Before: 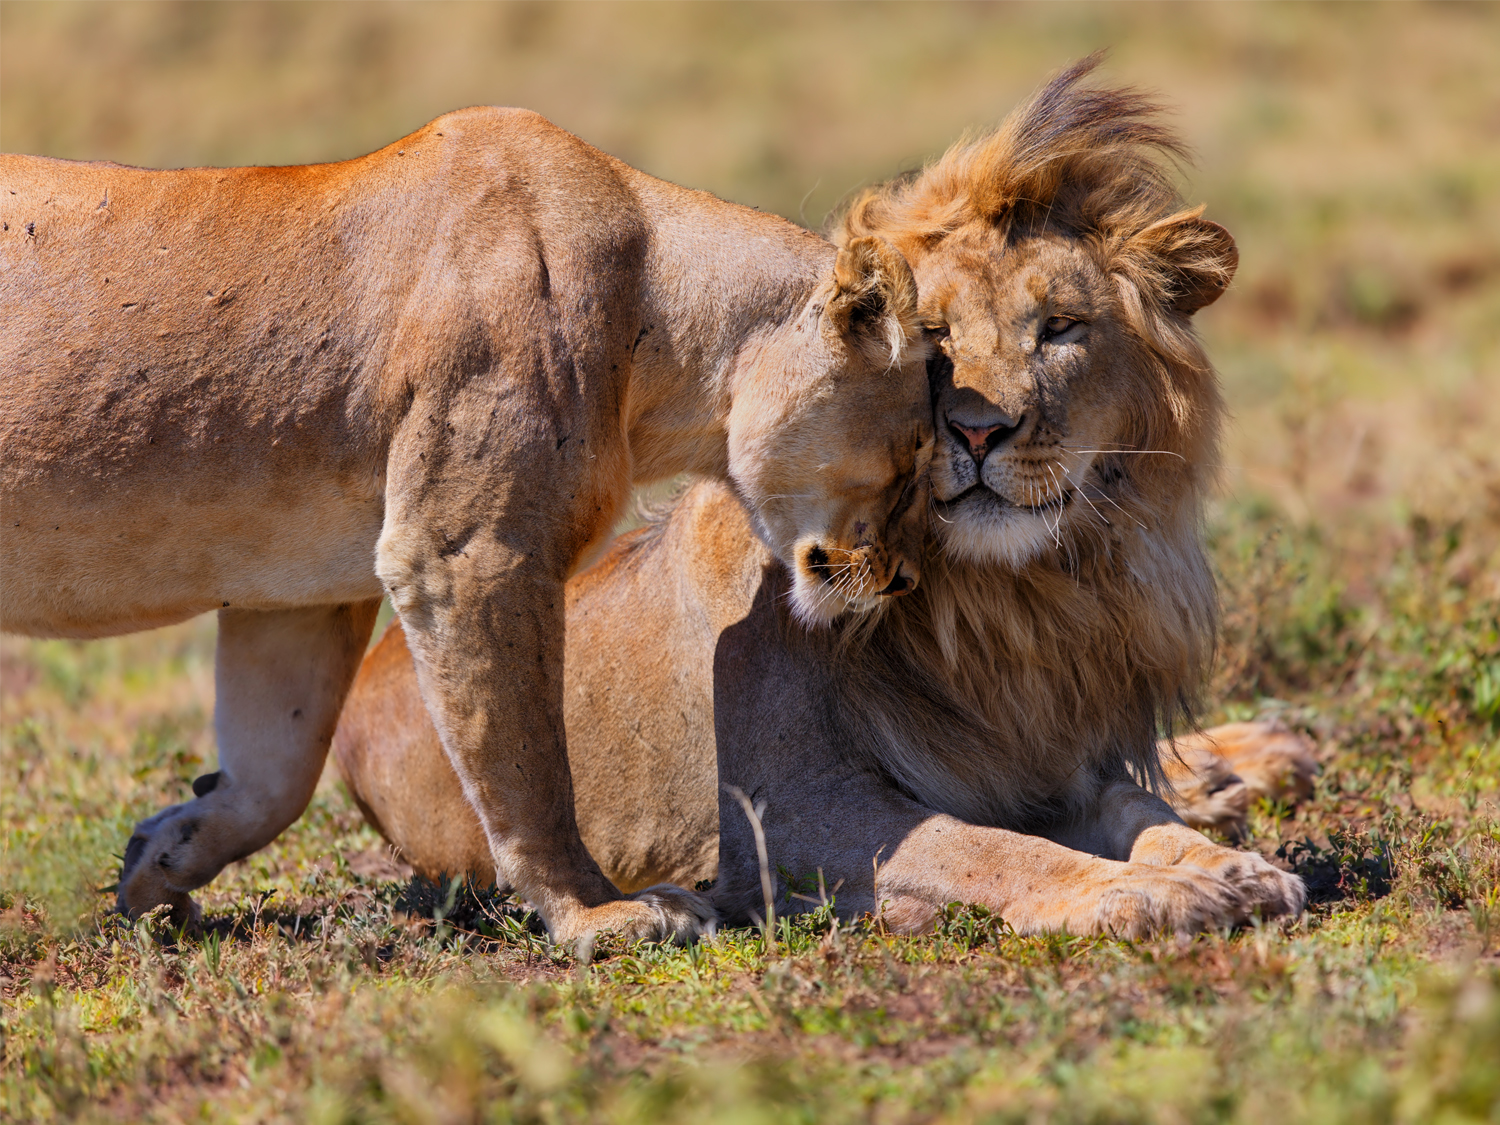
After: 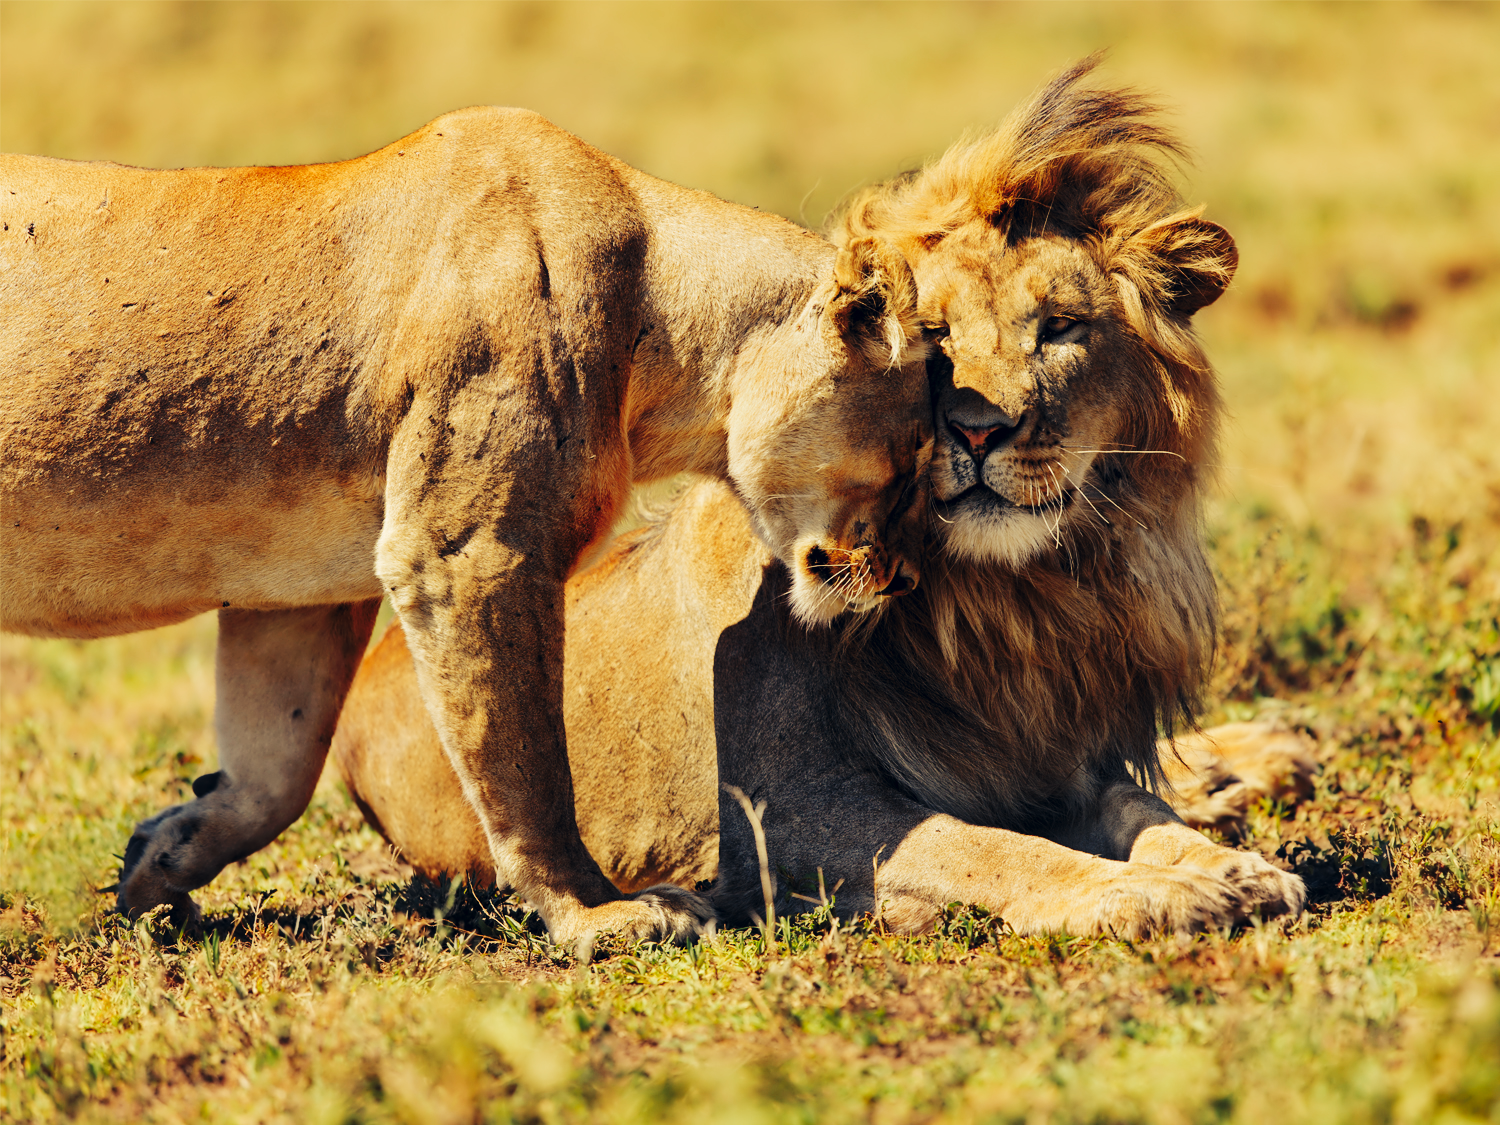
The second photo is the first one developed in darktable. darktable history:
tone curve: curves: ch0 [(0, 0) (0.003, 0.002) (0.011, 0.008) (0.025, 0.017) (0.044, 0.027) (0.069, 0.037) (0.1, 0.052) (0.136, 0.074) (0.177, 0.11) (0.224, 0.155) (0.277, 0.237) (0.335, 0.34) (0.399, 0.467) (0.468, 0.584) (0.543, 0.683) (0.623, 0.762) (0.709, 0.827) (0.801, 0.888) (0.898, 0.947) (1, 1)], preserve colors none
color look up table: target L [99.21, 91.11, 88.59, 77.14, 75.46, 71.64, 72.1, 64.2, 54.37, 53.5, 36.56, 34.55, 33.24, 200.5, 101.83, 77.49, 78.49, 77.27, 58.63, 65.53, 56.27, 55.55, 41.56, 30.33, 32.56, 16.62, 2.732, 90.23, 76.61, 68.96, 84.46, 66.18, 78.43, 68.63, 55.98, 60.55, 65.36, 47.24, 65.89, 31.46, 25.01, 28.77, 20.66, 89.85, 87.7, 66.13, 59.21, 47.45, 10.76], target a [-11.57, -18.68, -27.37, -33.86, -39.33, -8.29, -7.544, -41.82, -27.21, -26.32, -18.19, -21.08, -4.632, 0, 0, 9.722, 9.567, 17.98, 5.867, 36.17, 20.94, 43.54, 42.56, 14.81, 32.44, 14.45, 6.135, 6.282, -1.39, 28.22, 16.21, 5.833, 10.48, -0.643, 45.29, 12.63, 7.002, -7.045, 17.87, -5.17, 19.03, 14.92, 8.515, -28.44, -3.985, -29.68, -19.34, -5.861, -8.955], target b [35.11, 62.84, 38.62, 30.51, 53.12, 52.88, 37, 41.06, 33.15, 23.4, 7.009, 17.45, 16.77, 0, -0.001, 59.9, 45.75, 41.48, 23.52, 35.72, 38.96, 46.68, 14.72, 5.998, 16.18, 15.25, -4.553, 10.15, 29.81, 30.31, 10.39, 18.97, 18.16, -6.331, 20.71, 12.34, -19.59, -4.978, 3.925, -8.054, -4.366, -21.77, -19, 4.096, 2.611, 20.94, 5.818, 9.29, -8.267], num patches 49
